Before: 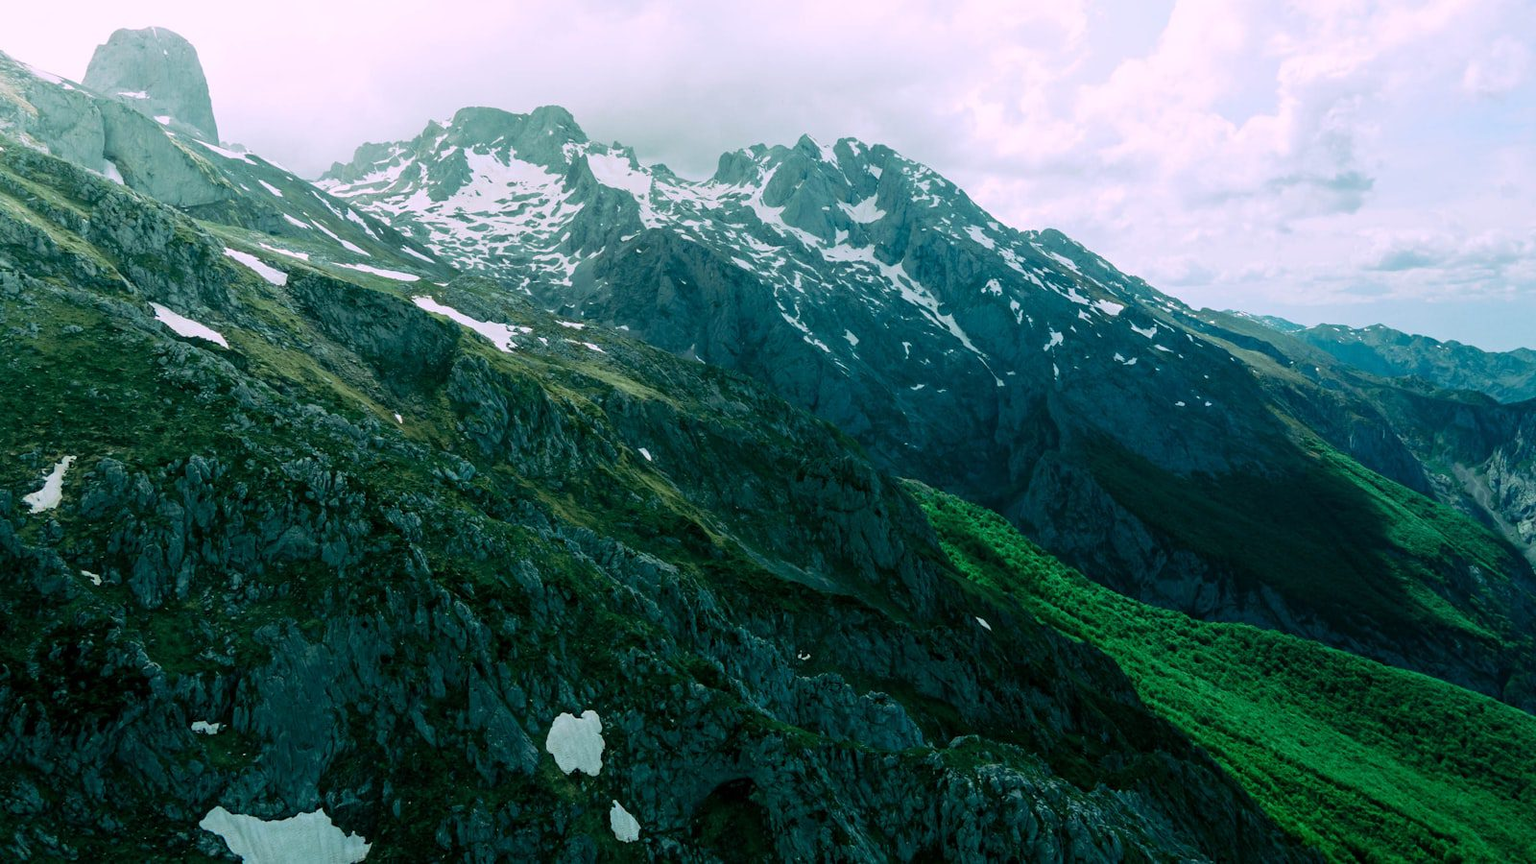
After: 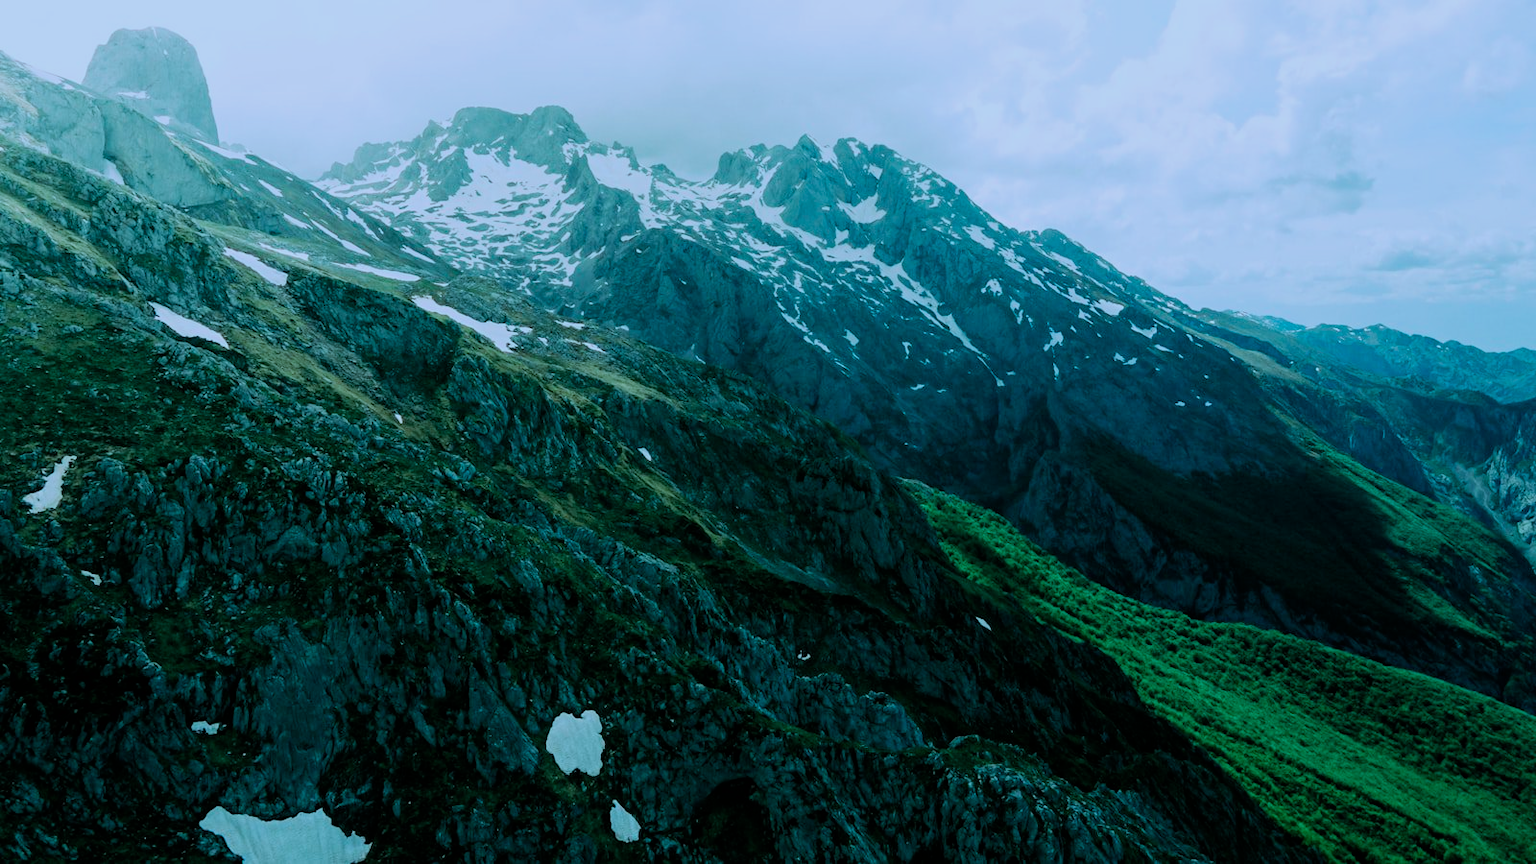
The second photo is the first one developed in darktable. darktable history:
color correction: highlights a* -10.48, highlights b* -19.74
filmic rgb: black relative exposure -7.65 EV, white relative exposure 4.56 EV, hardness 3.61
